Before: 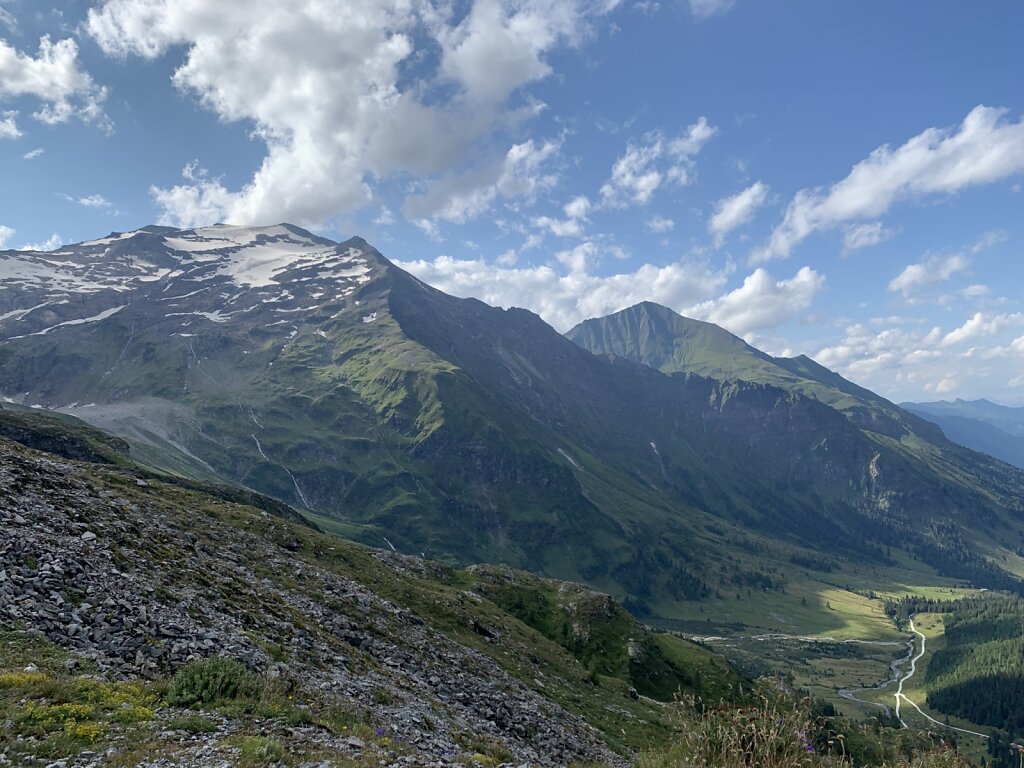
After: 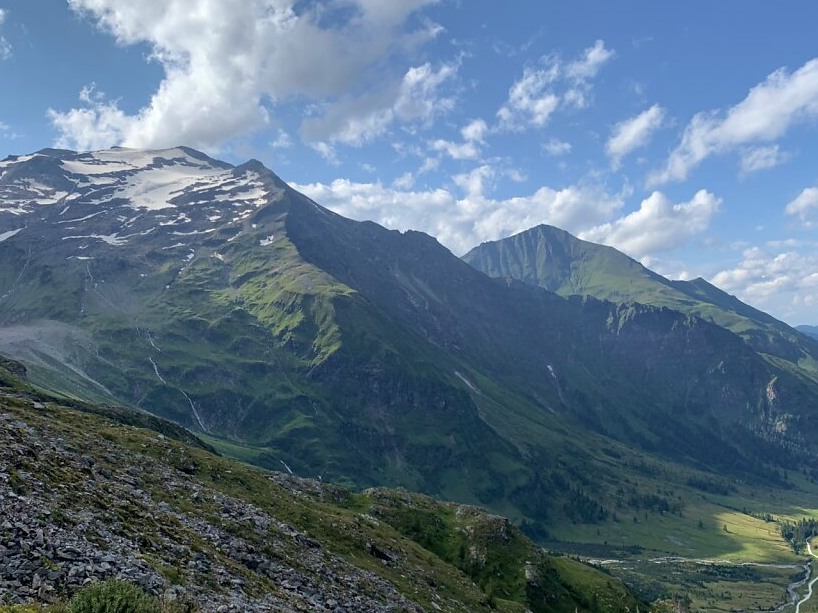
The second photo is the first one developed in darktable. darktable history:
crop and rotate: left 10.071%, top 10.071%, right 10.02%, bottom 10.02%
velvia: on, module defaults
